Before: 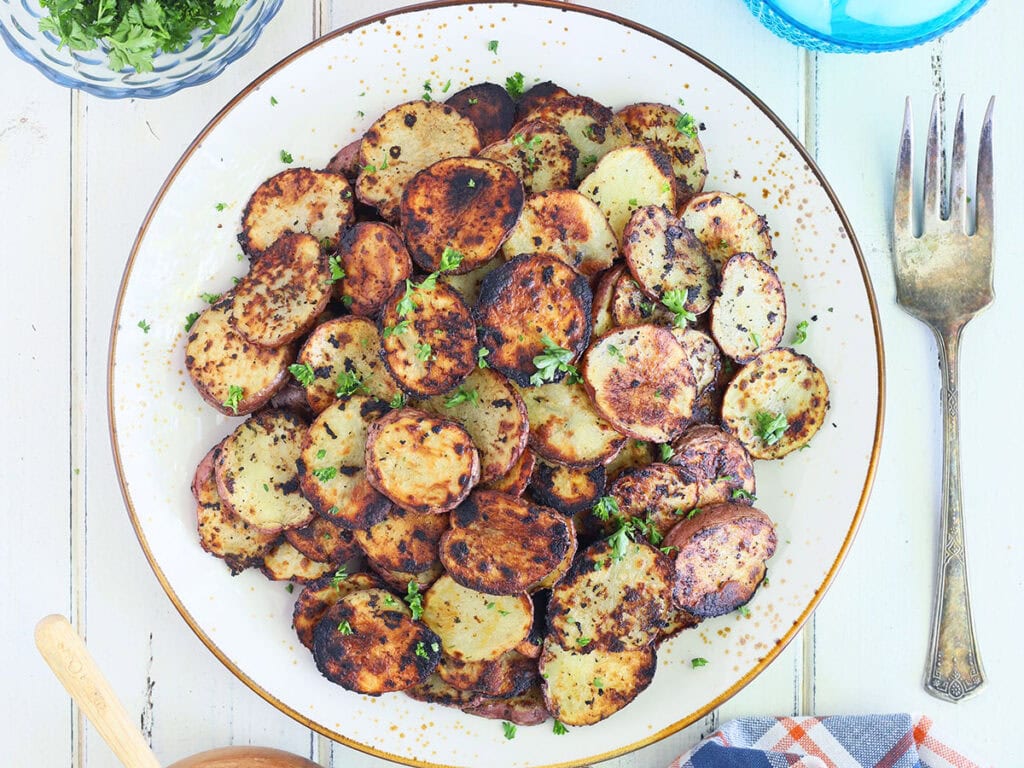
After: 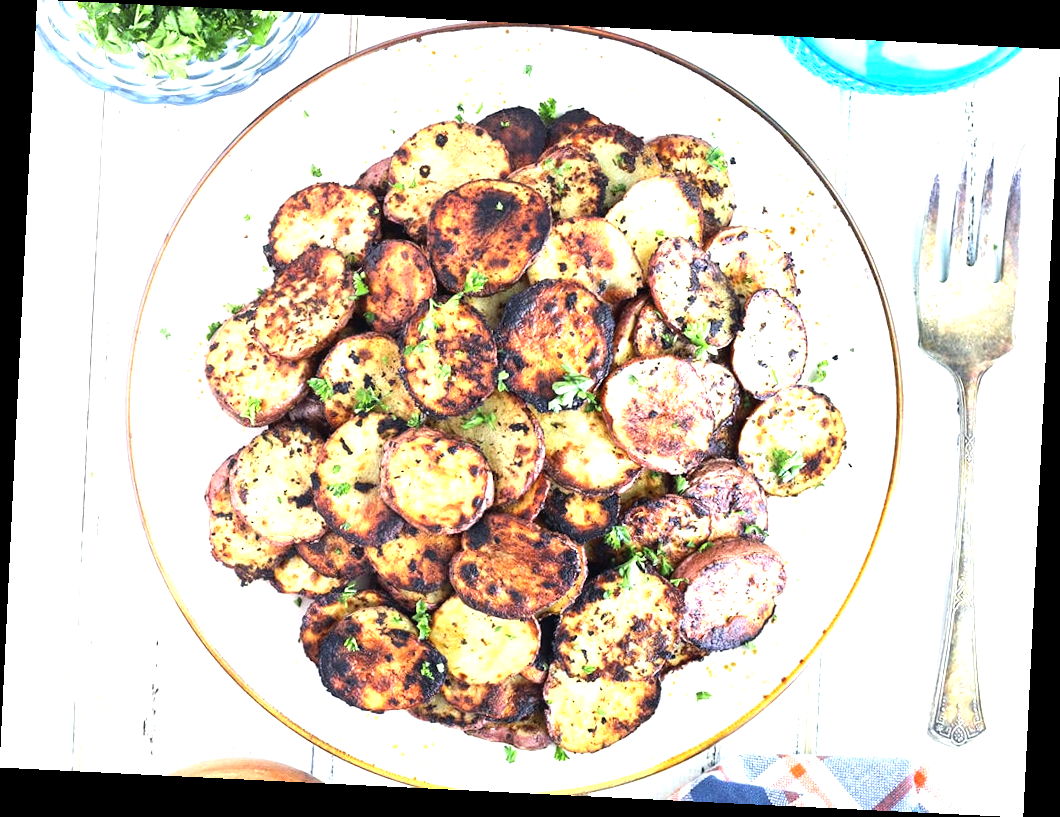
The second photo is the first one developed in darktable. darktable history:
tone equalizer: -8 EV -0.731 EV, -7 EV -0.73 EV, -6 EV -0.619 EV, -5 EV -0.382 EV, -3 EV 0.37 EV, -2 EV 0.6 EV, -1 EV 0.68 EV, +0 EV 0.762 EV, edges refinement/feathering 500, mask exposure compensation -1.57 EV, preserve details no
crop and rotate: angle -2.8°
exposure: exposure 0.516 EV, compensate exposure bias true, compensate highlight preservation false
